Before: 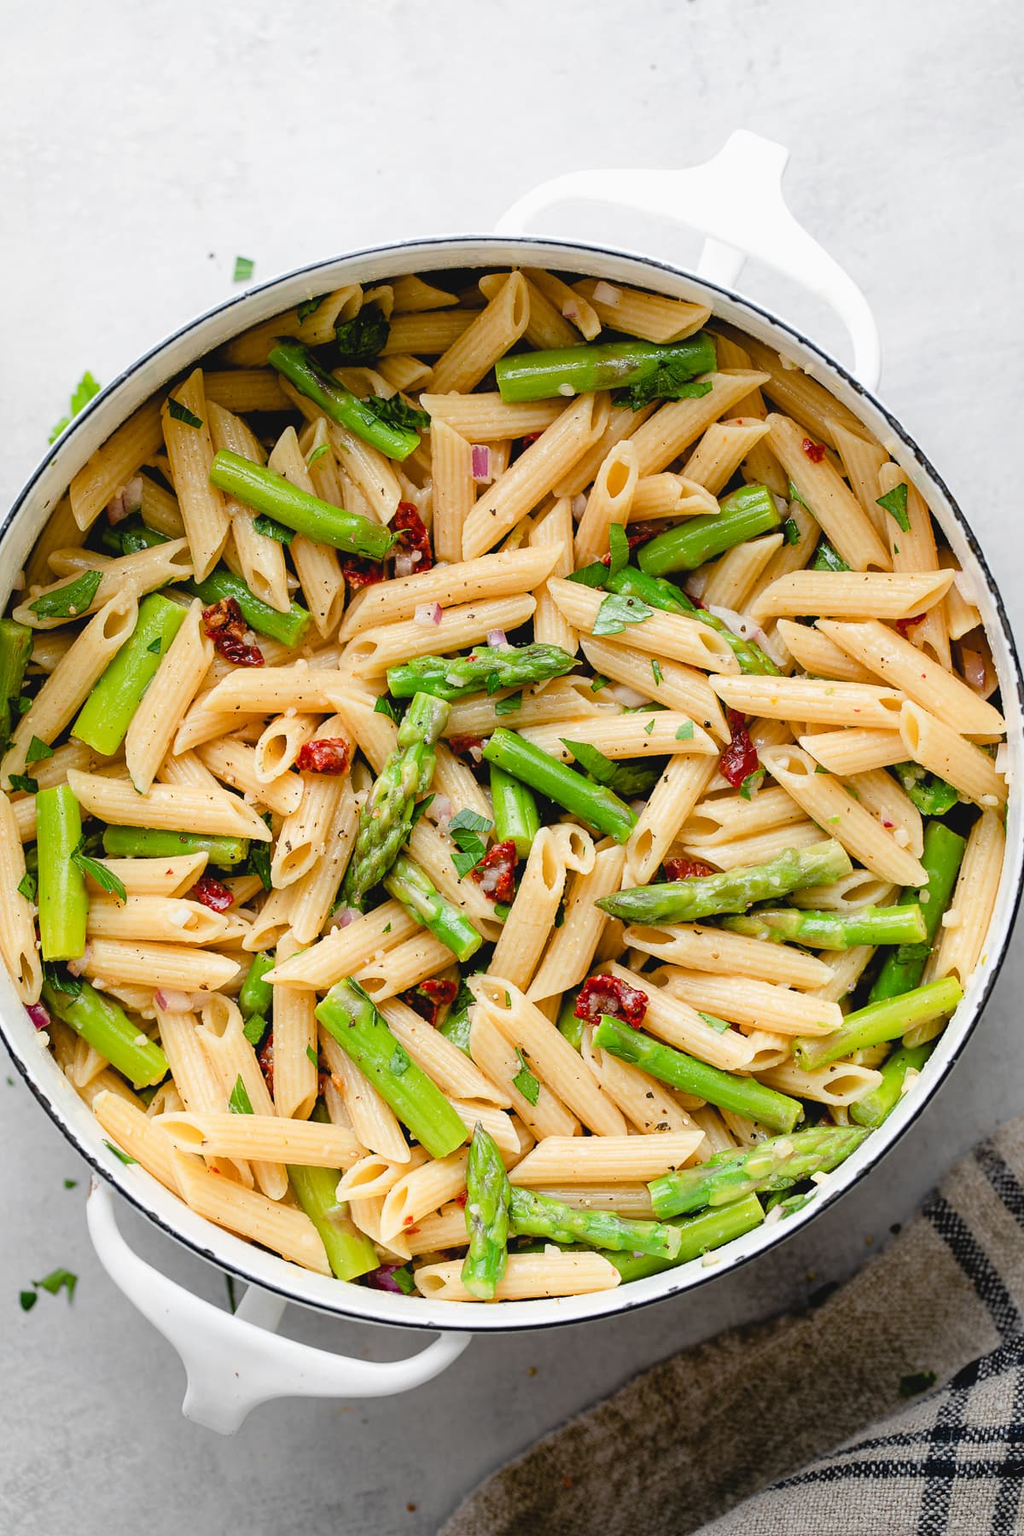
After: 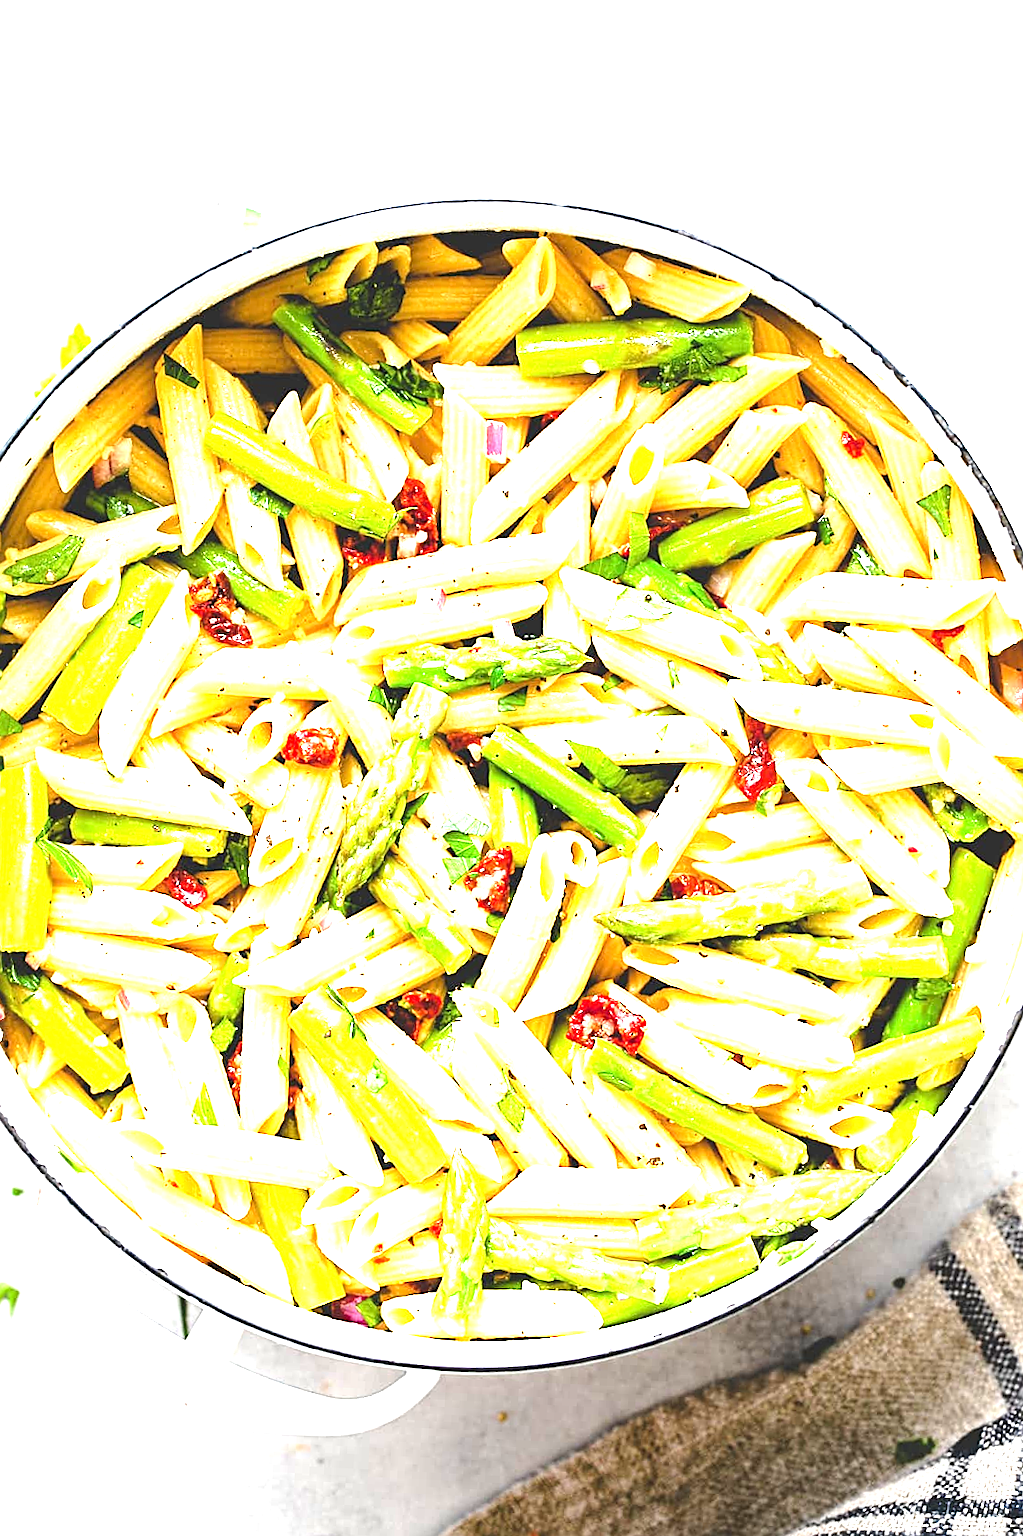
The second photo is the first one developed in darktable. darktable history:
exposure: black level correction 0, exposure 2.327 EV, compensate highlight preservation false
sharpen: on, module defaults
crop and rotate: angle -2.82°
